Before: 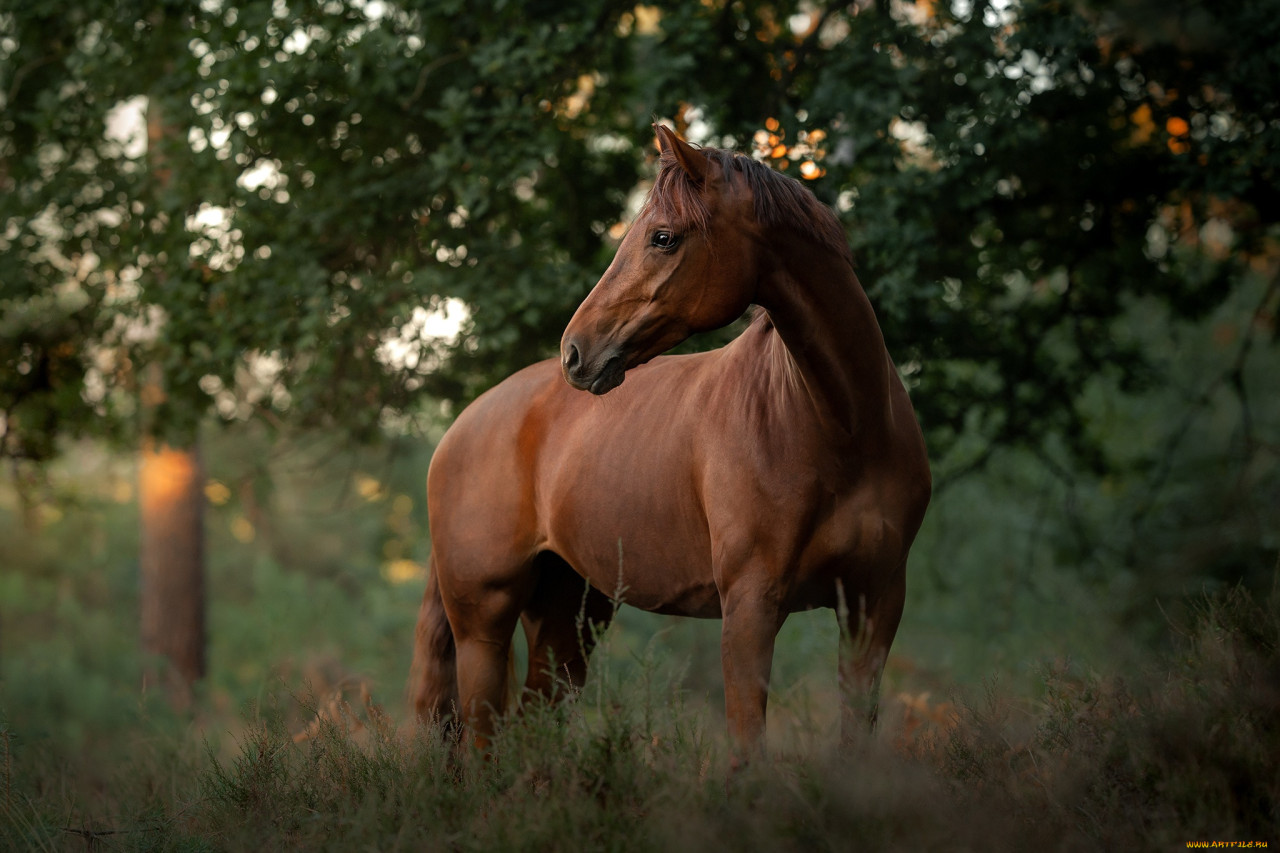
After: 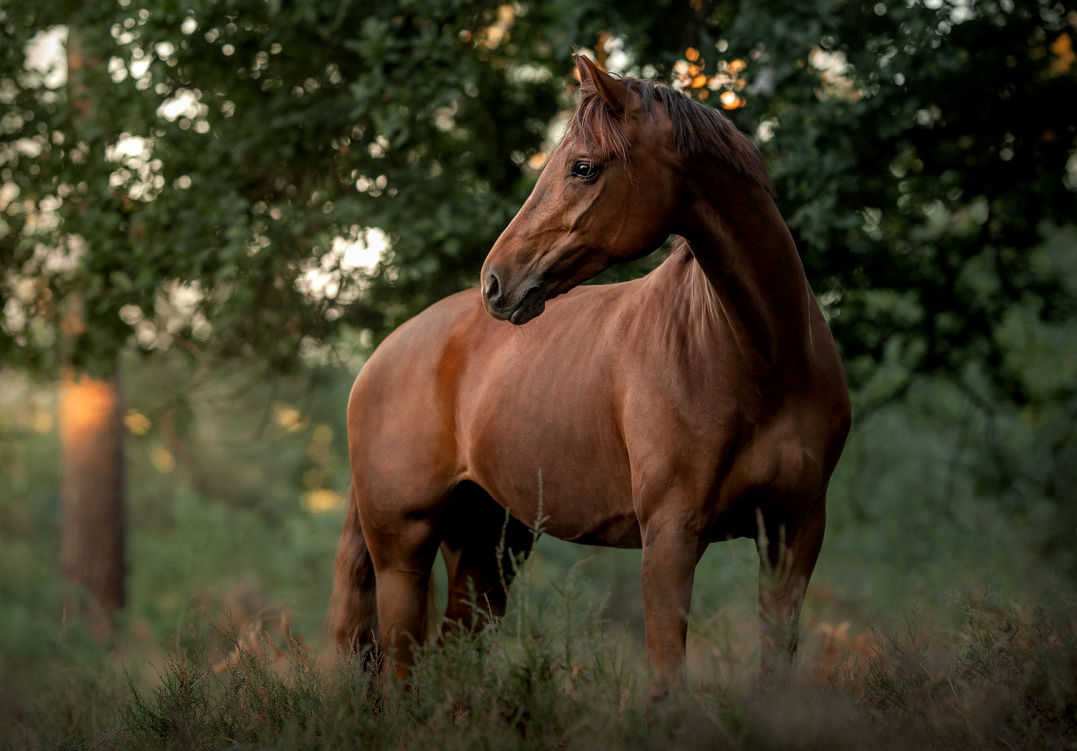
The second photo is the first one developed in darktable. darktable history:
crop: left 6.271%, top 8.222%, right 9.547%, bottom 3.654%
local contrast: on, module defaults
